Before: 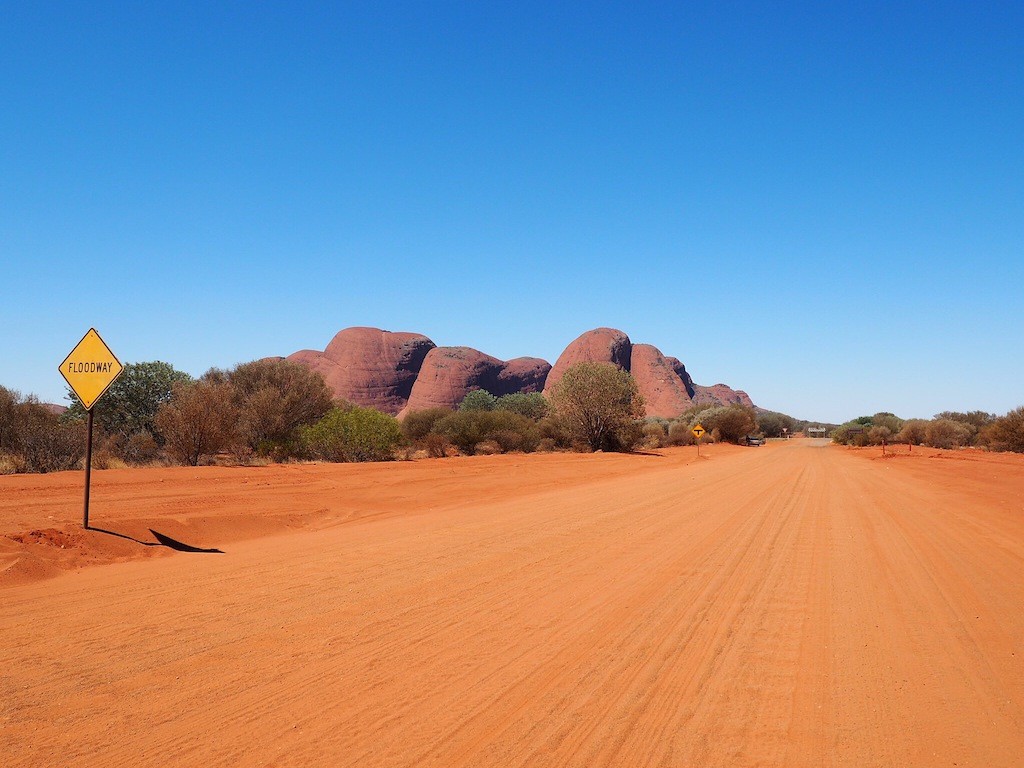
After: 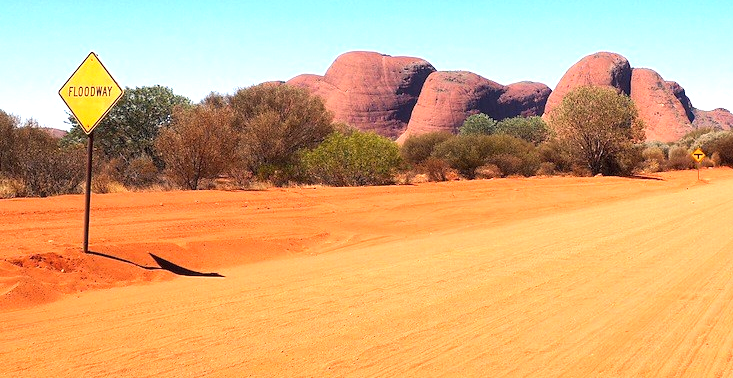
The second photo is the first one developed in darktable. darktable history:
color balance rgb: highlights gain › chroma 1.412%, highlights gain › hue 51.56°, perceptual saturation grading › global saturation 0.991%, perceptual brilliance grading › highlights 7.81%, perceptual brilliance grading › mid-tones 3.859%, perceptual brilliance grading › shadows 2.127%
crop: top 36.041%, right 28.334%, bottom 14.683%
exposure: exposure 0.735 EV, compensate highlight preservation false
shadows and highlights: shadows 20.56, highlights -20.84, soften with gaussian
